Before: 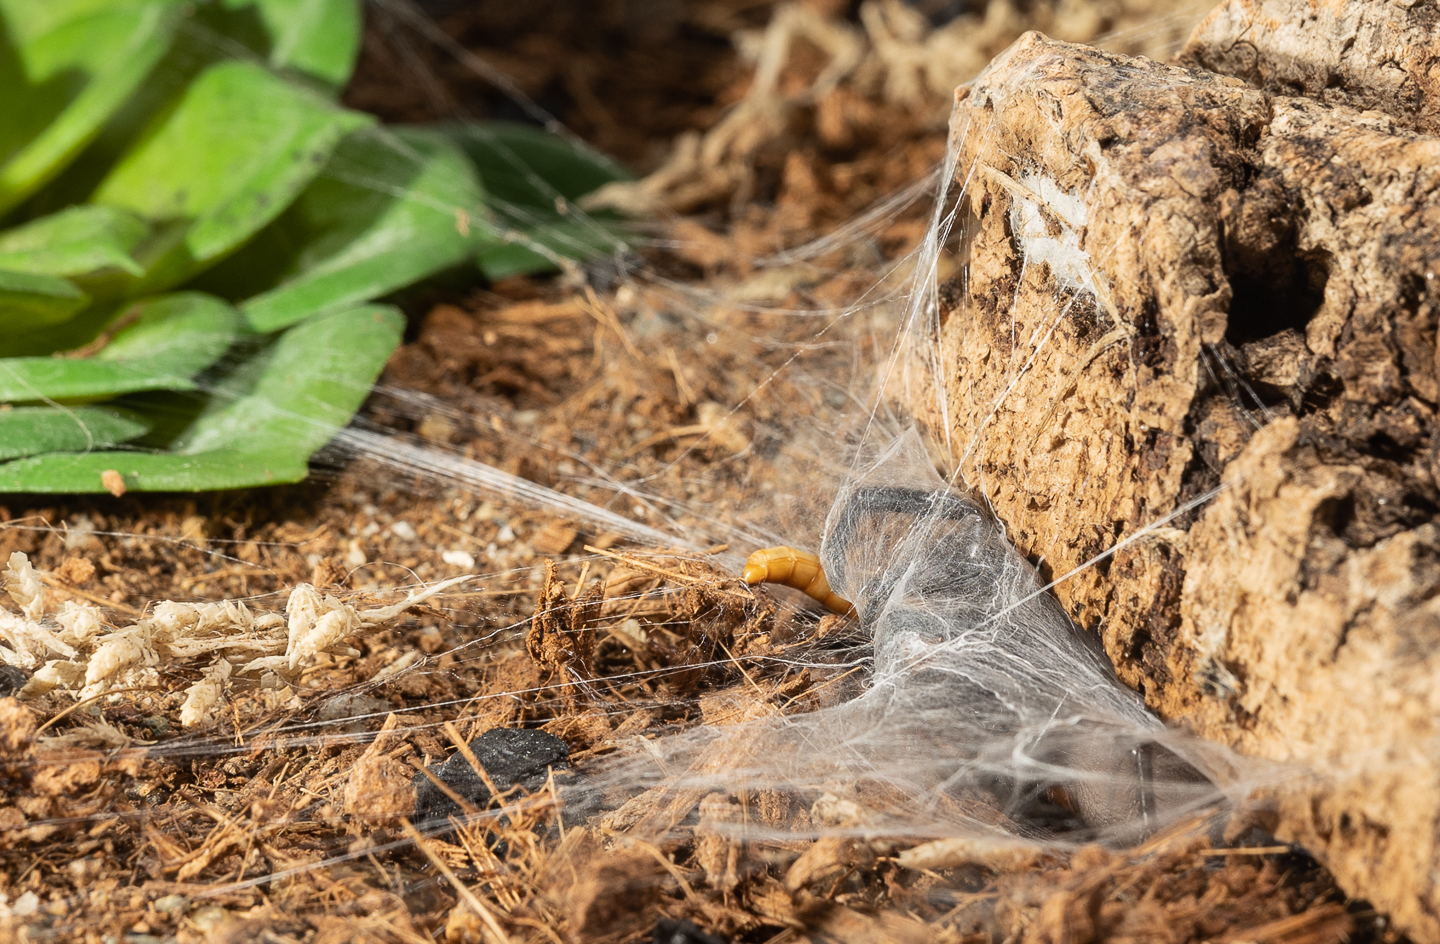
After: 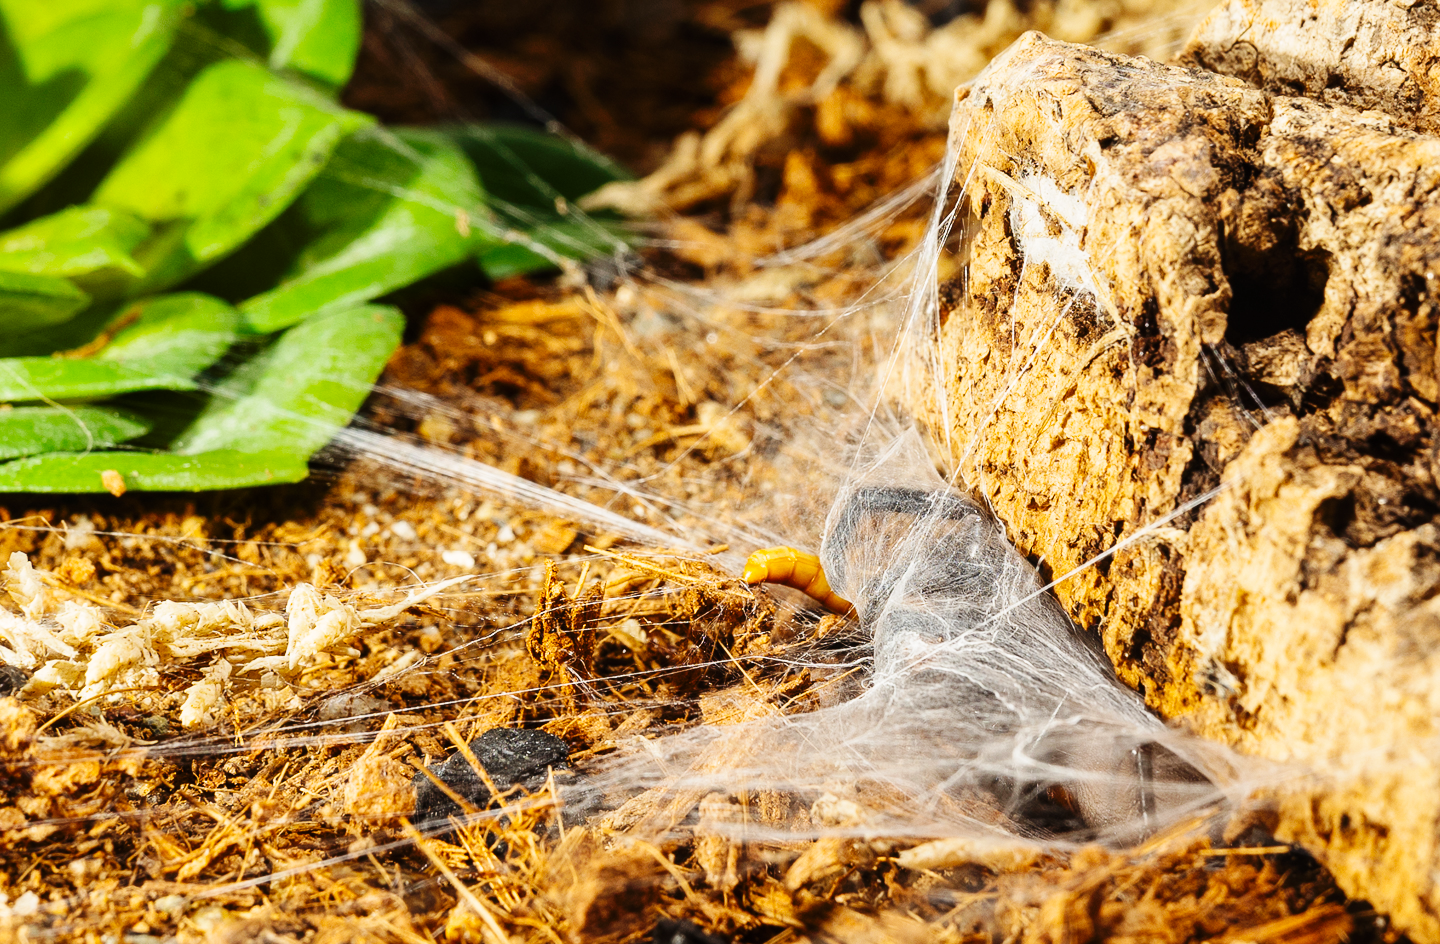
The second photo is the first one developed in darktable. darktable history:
bloom: size 3%, threshold 100%, strength 0%
base curve: curves: ch0 [(0, 0) (0.036, 0.025) (0.121, 0.166) (0.206, 0.329) (0.605, 0.79) (1, 1)], preserve colors none
color balance rgb: perceptual saturation grading › global saturation 30%
